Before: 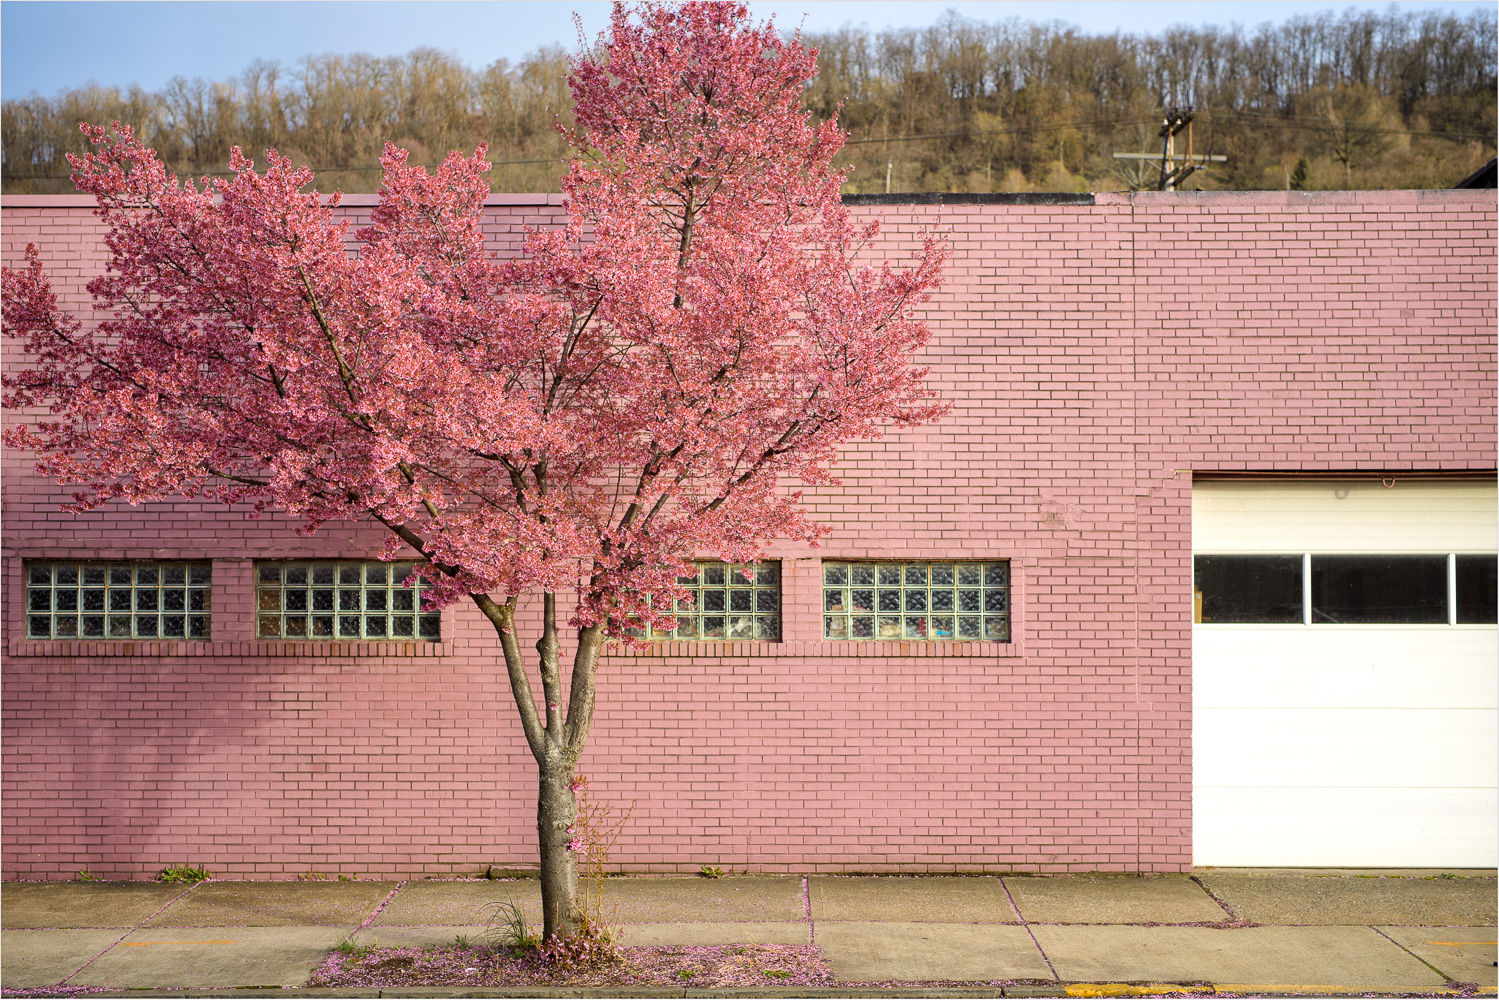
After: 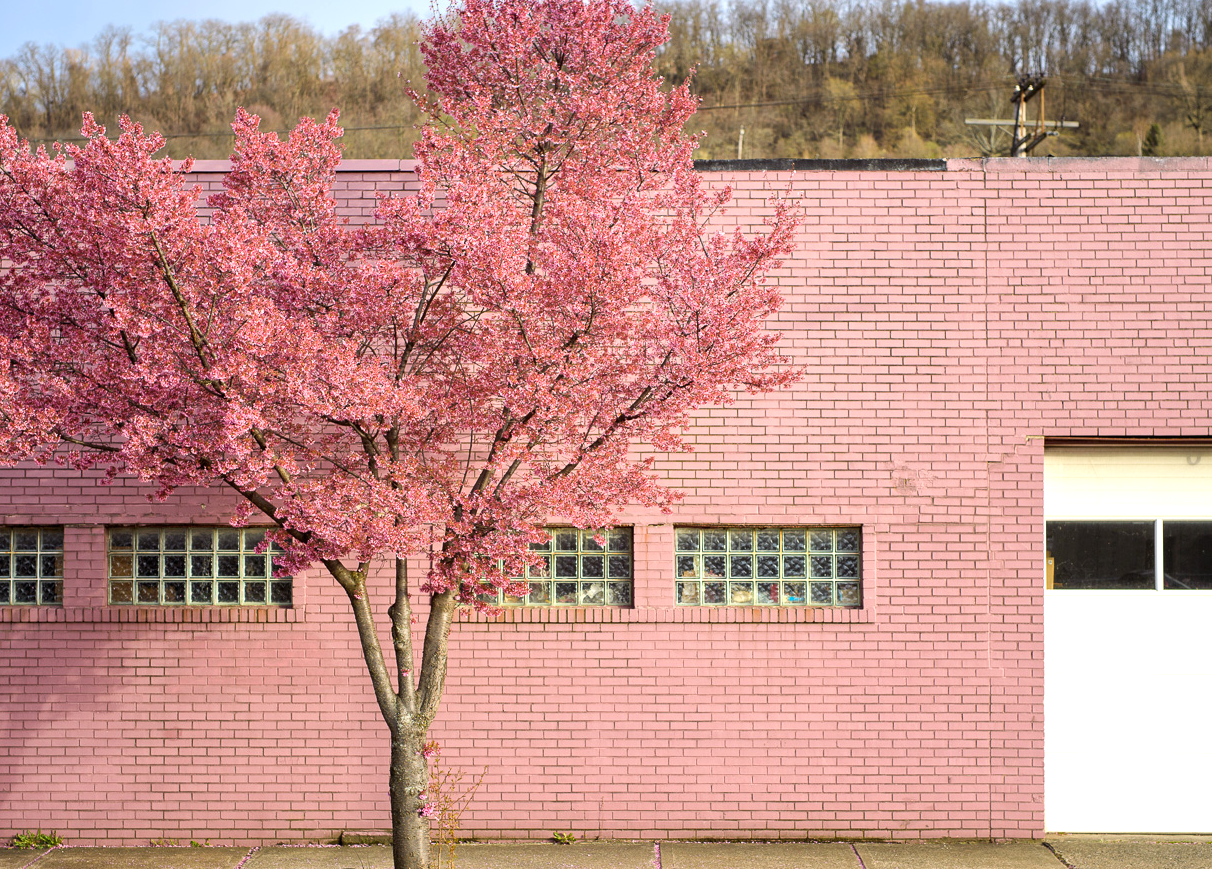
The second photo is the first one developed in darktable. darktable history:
crop: left 9.929%, top 3.475%, right 9.188%, bottom 9.529%
exposure: exposure 0.29 EV, compensate highlight preservation false
